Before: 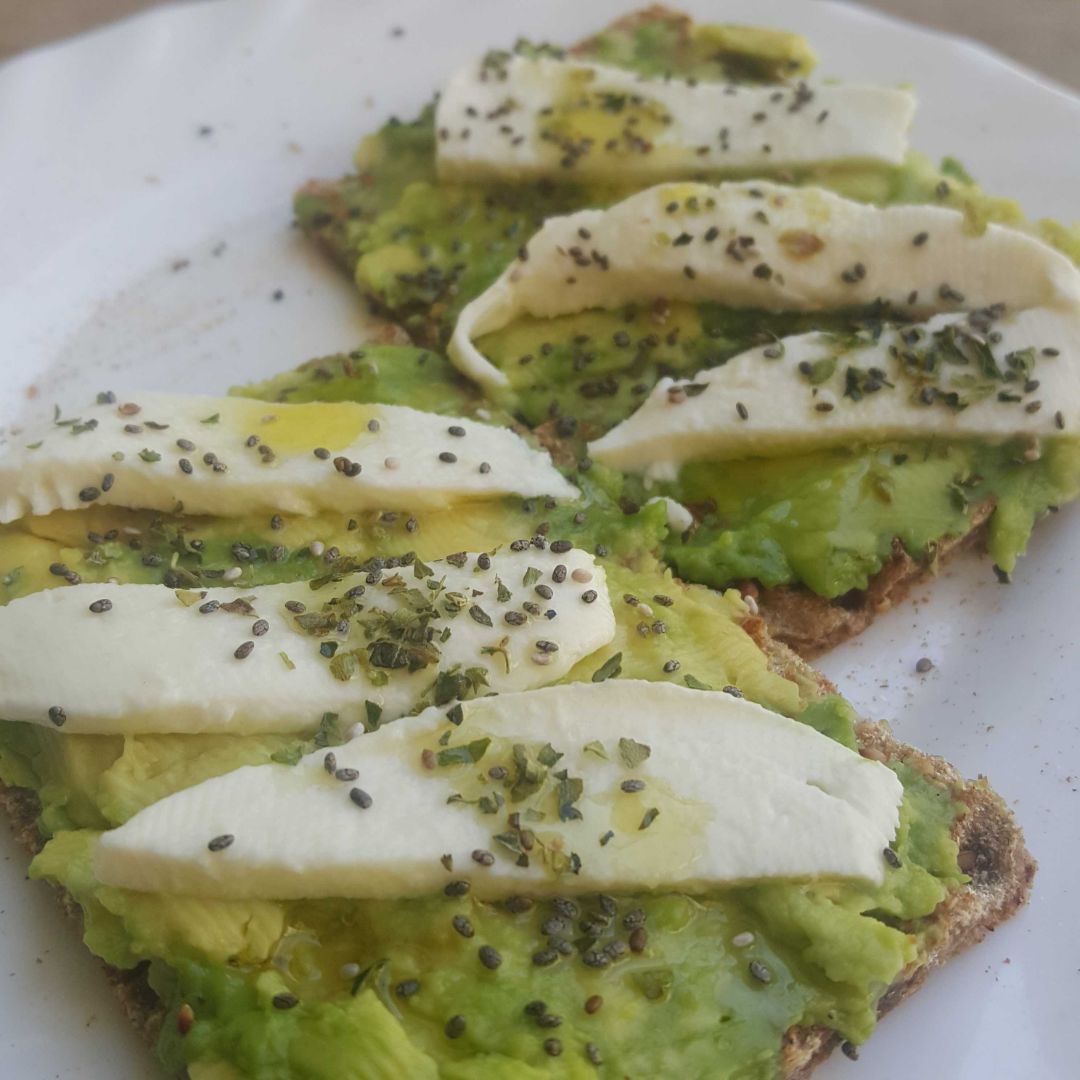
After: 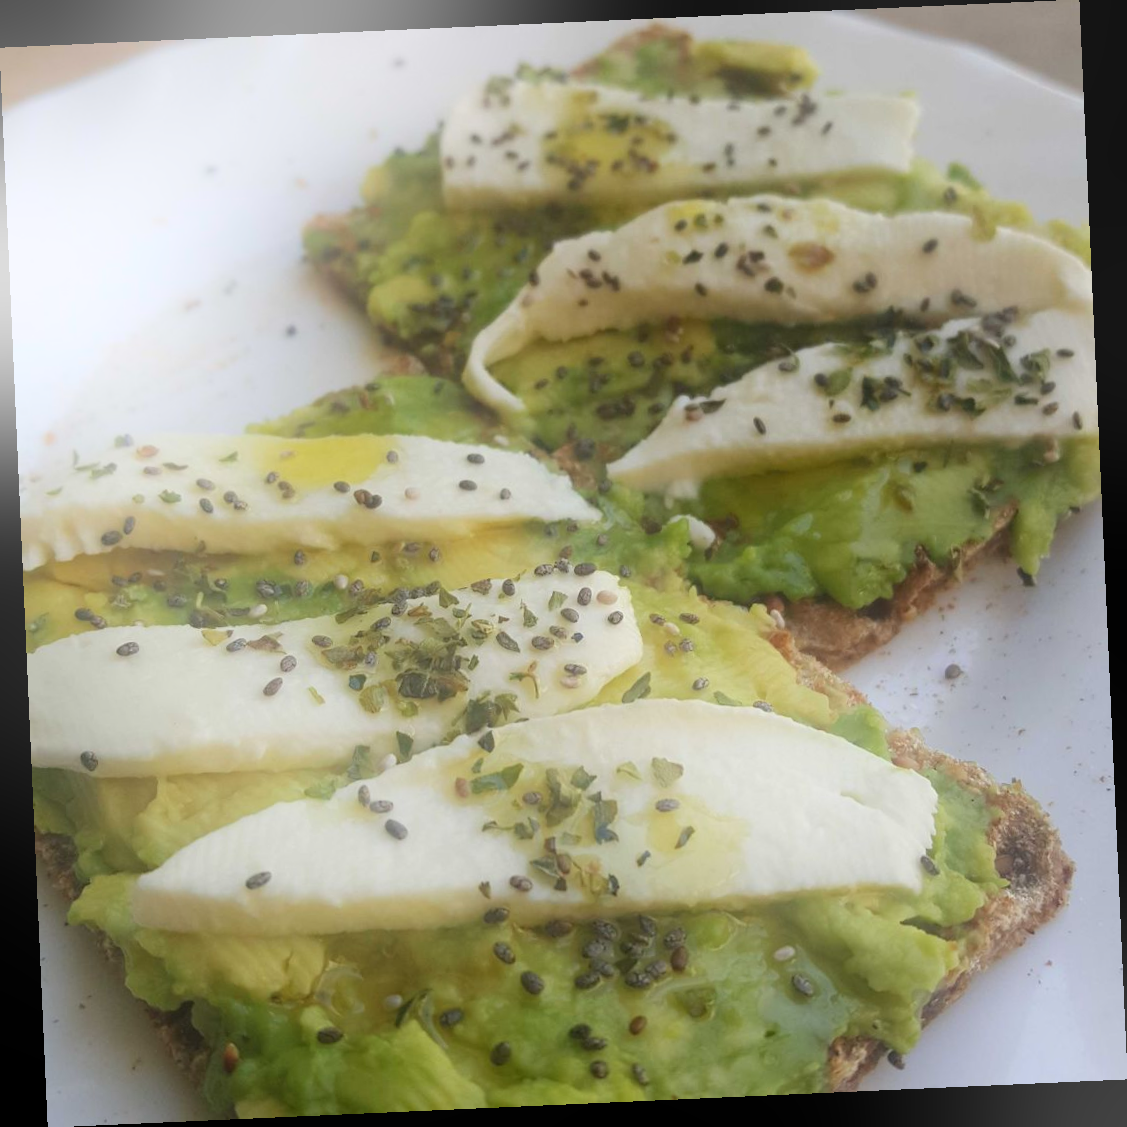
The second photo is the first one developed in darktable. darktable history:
rotate and perspective: rotation -2.56°, automatic cropping off
bloom: on, module defaults
